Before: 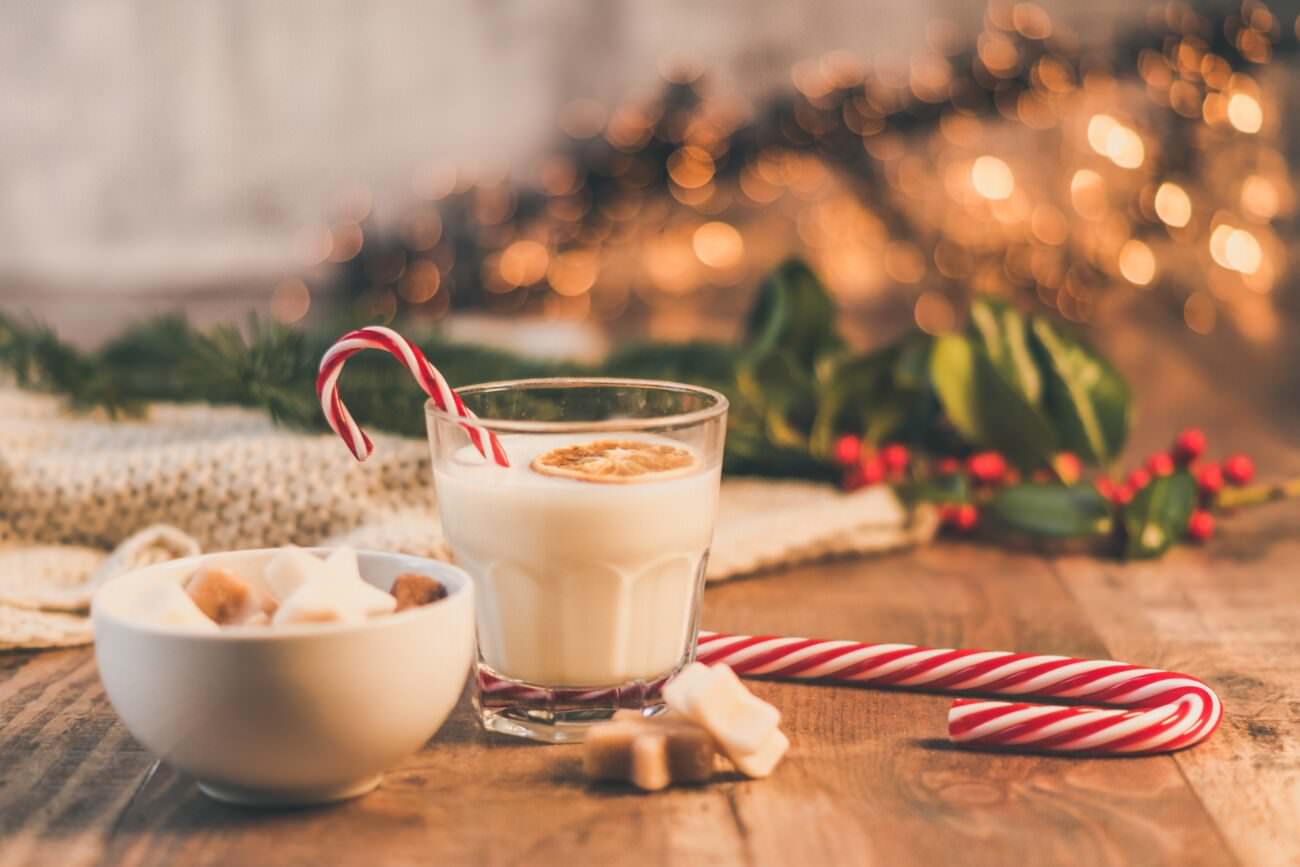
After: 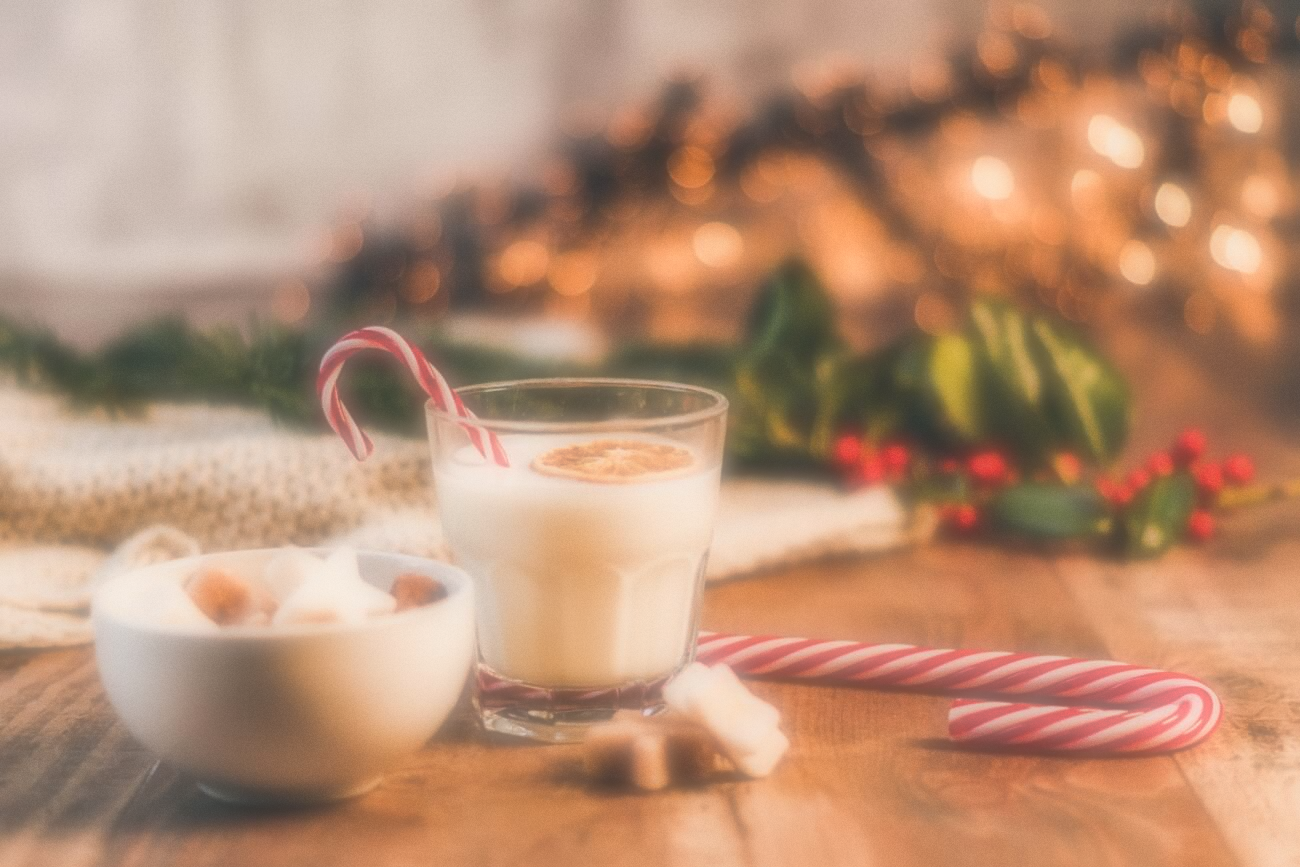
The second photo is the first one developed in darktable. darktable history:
grain: on, module defaults
soften: on, module defaults
